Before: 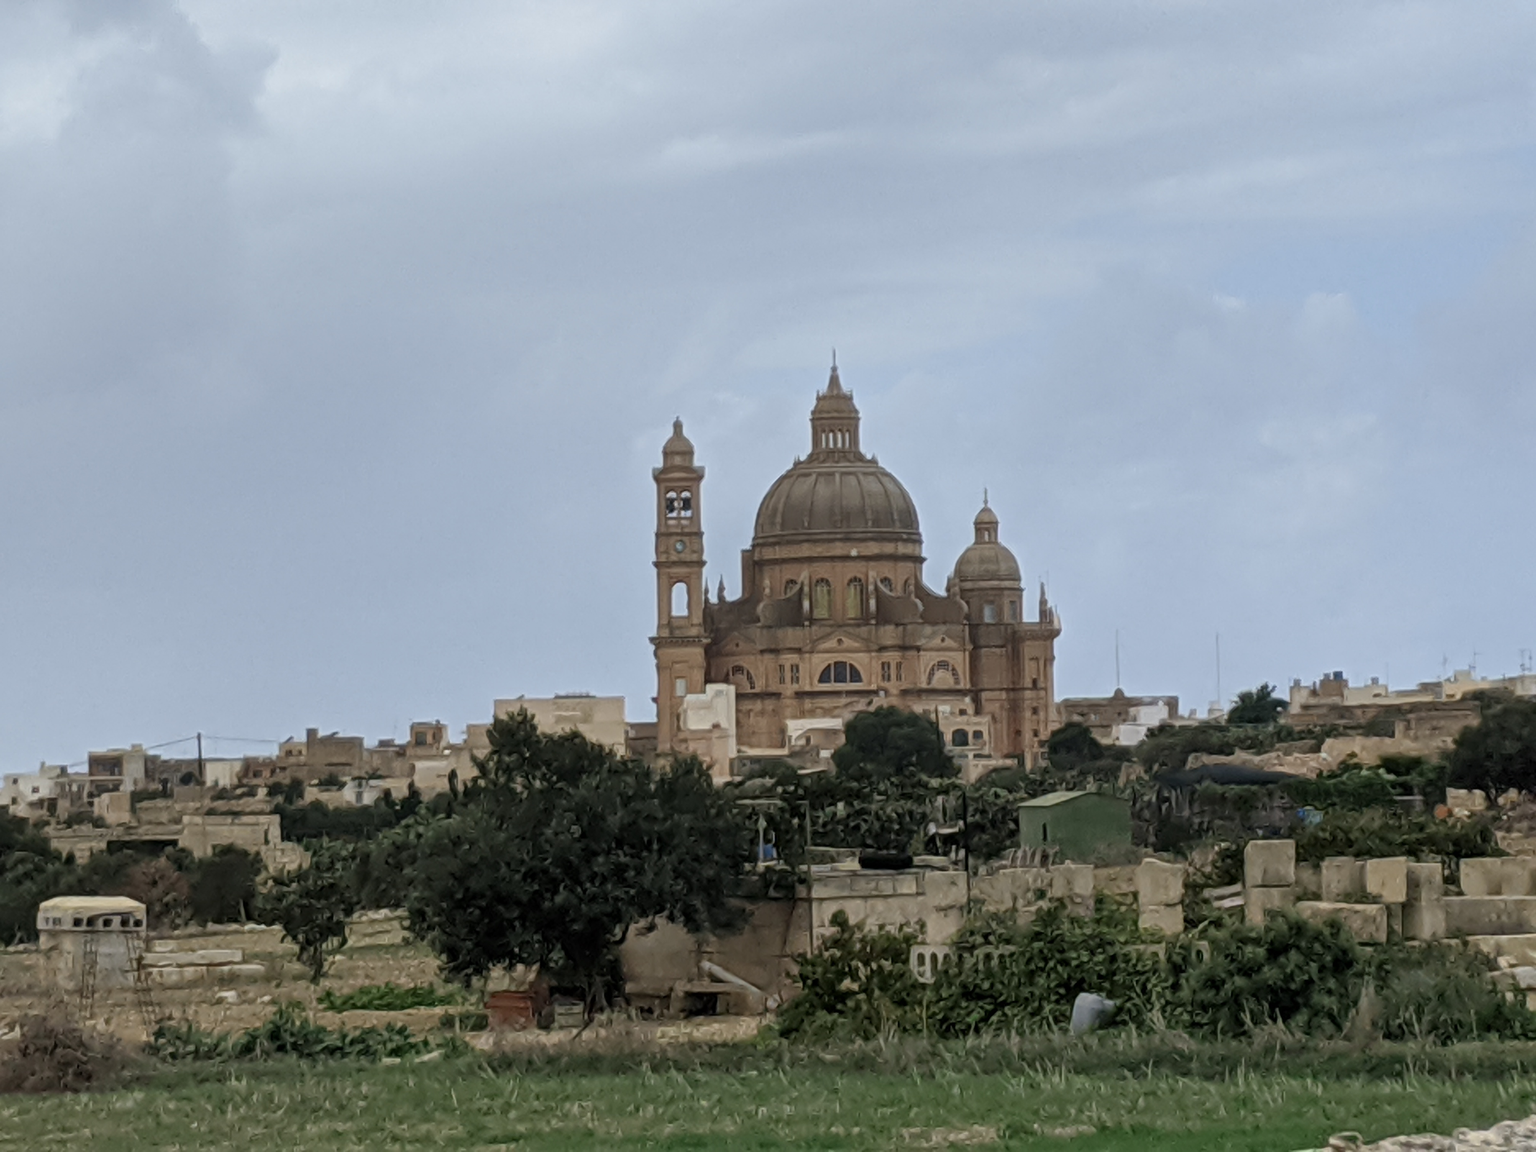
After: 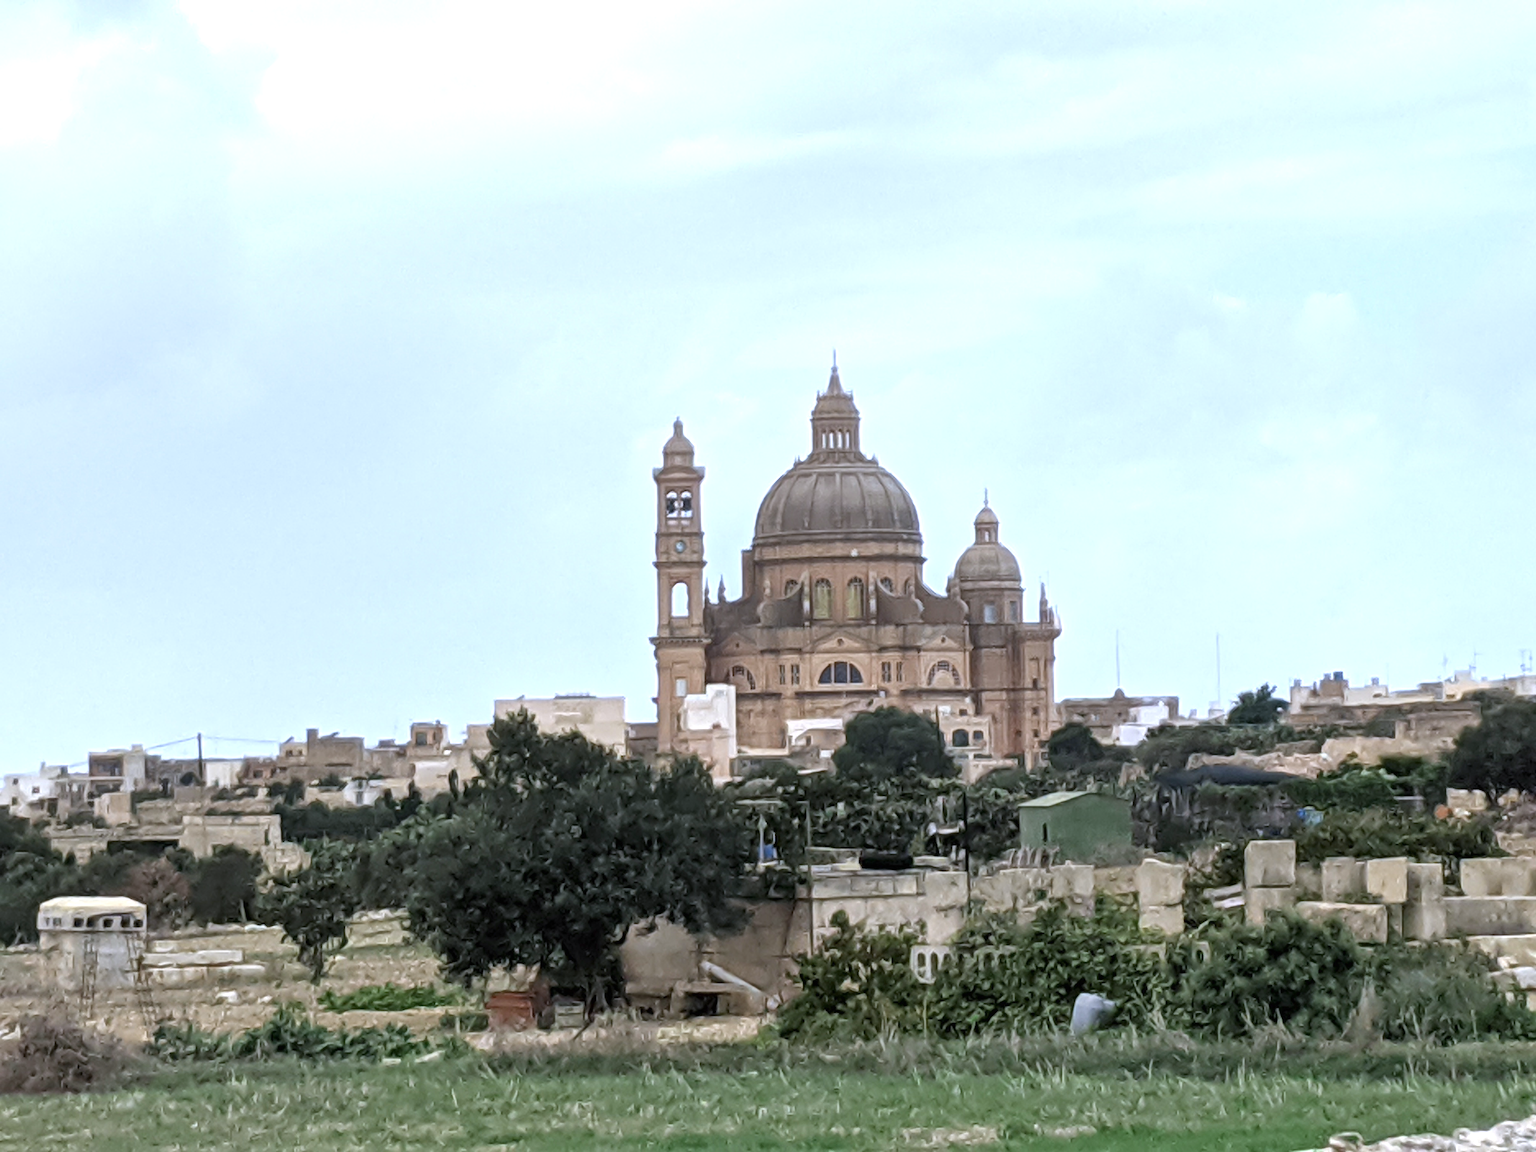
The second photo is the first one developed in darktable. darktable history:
white balance: red 0.967, blue 1.119, emerald 0.756
exposure: black level correction 0, exposure 1.015 EV, compensate exposure bias true, compensate highlight preservation false
